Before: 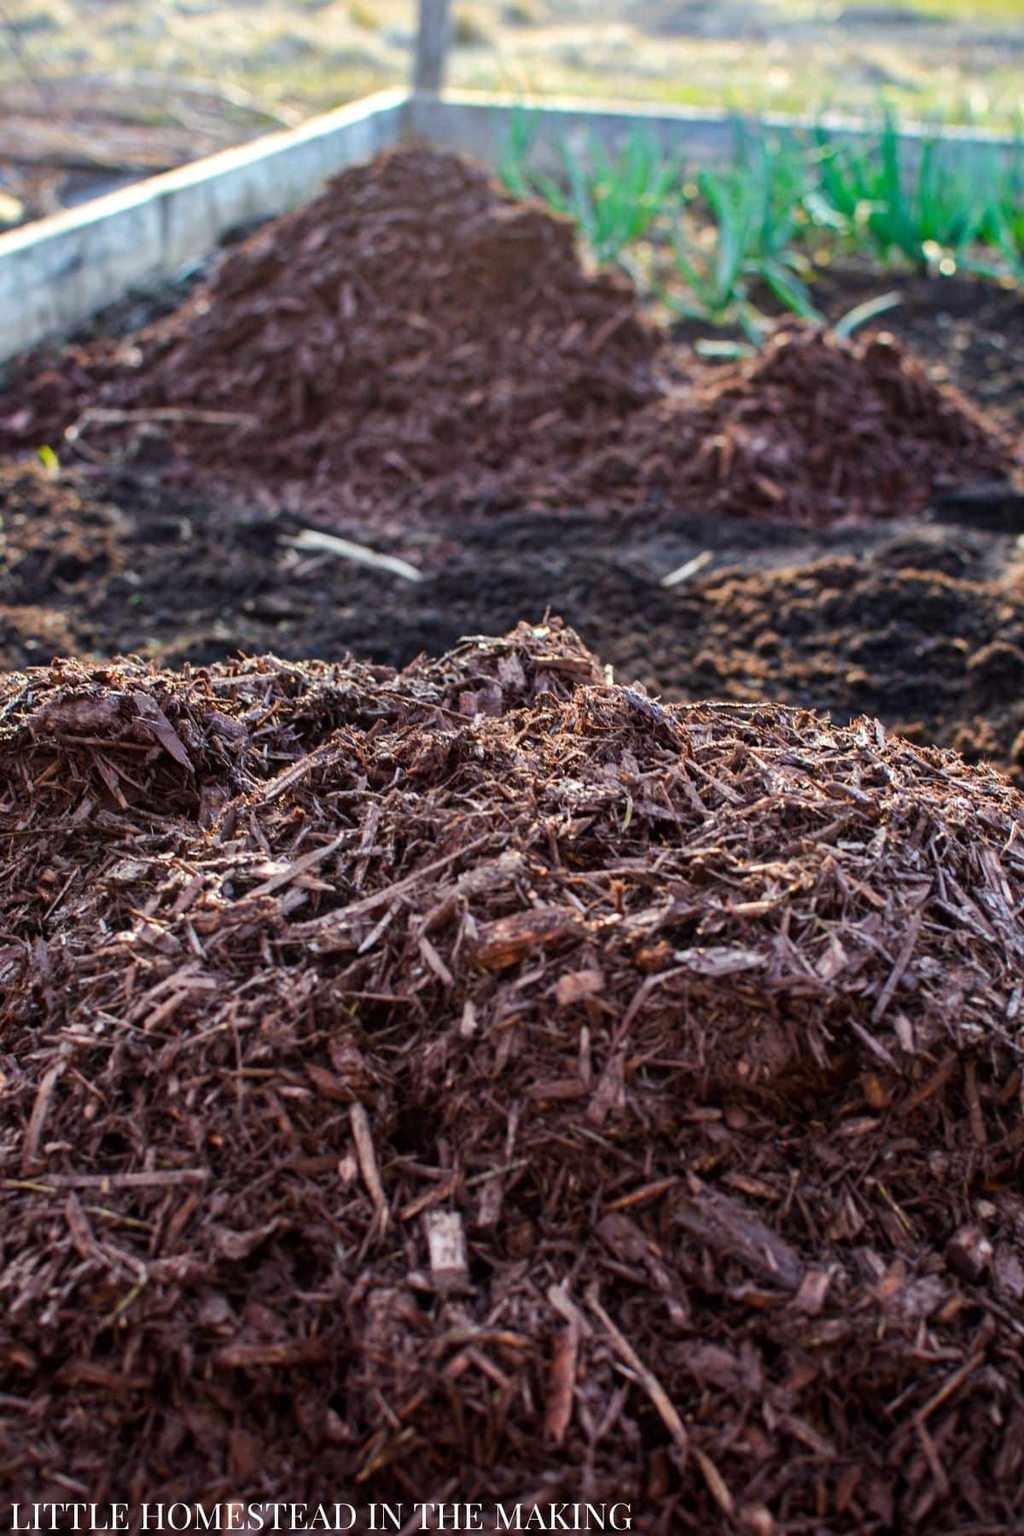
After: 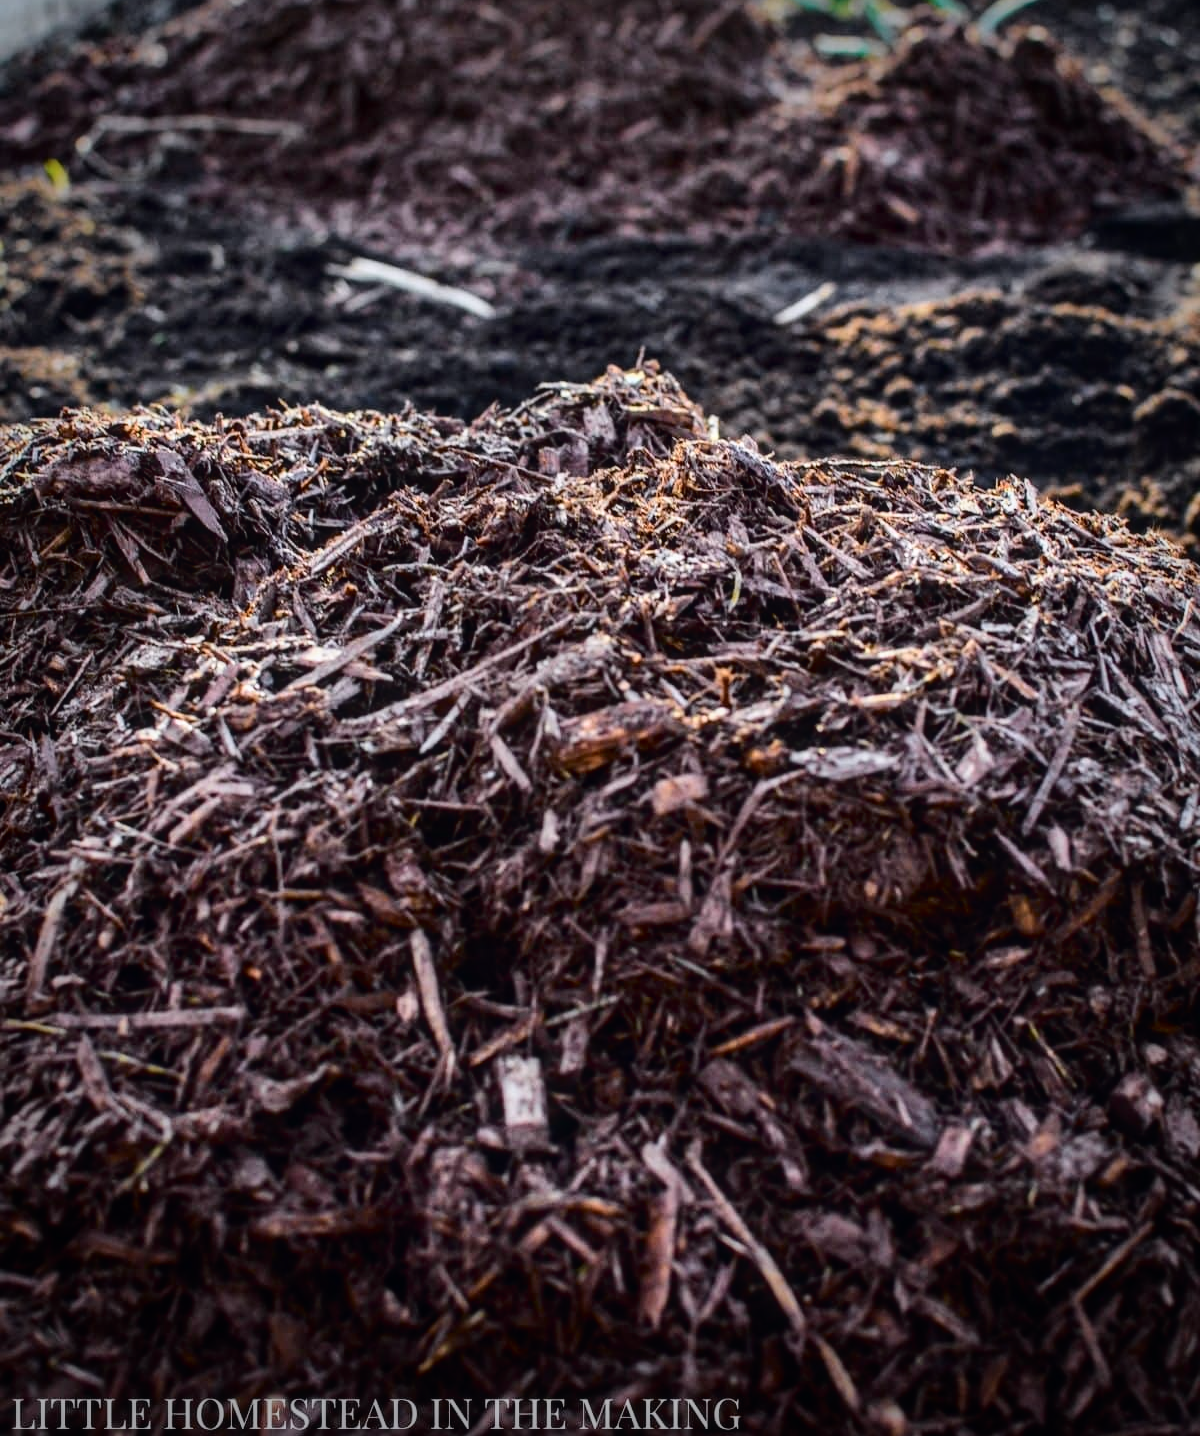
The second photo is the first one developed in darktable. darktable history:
crop and rotate: top 20.211%
local contrast: on, module defaults
vignetting: fall-off start 68.77%, fall-off radius 30.56%, saturation -0.018, width/height ratio 0.986, shape 0.841
tone curve: curves: ch0 [(0, 0.023) (0.104, 0.058) (0.21, 0.162) (0.469, 0.524) (0.579, 0.65) (0.725, 0.8) (0.858, 0.903) (1, 0.974)]; ch1 [(0, 0) (0.414, 0.395) (0.447, 0.447) (0.502, 0.501) (0.521, 0.512) (0.57, 0.563) (0.618, 0.61) (0.654, 0.642) (1, 1)]; ch2 [(0, 0) (0.356, 0.408) (0.437, 0.453) (0.492, 0.485) (0.524, 0.508) (0.566, 0.567) (0.595, 0.604) (1, 1)], color space Lab, independent channels, preserve colors none
